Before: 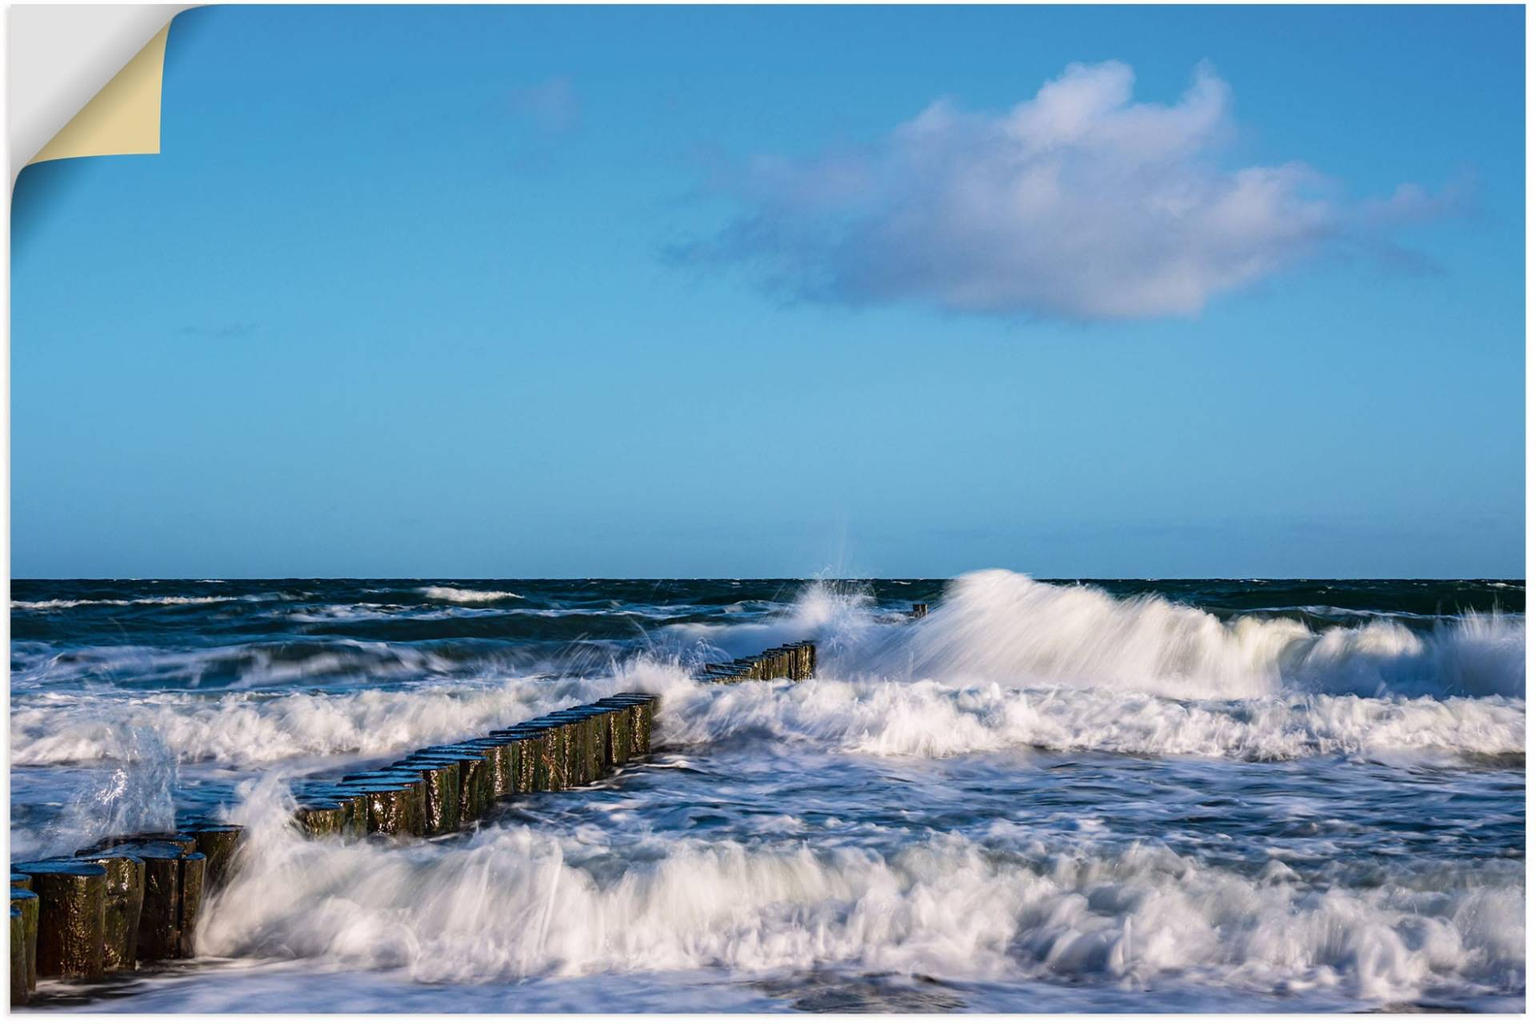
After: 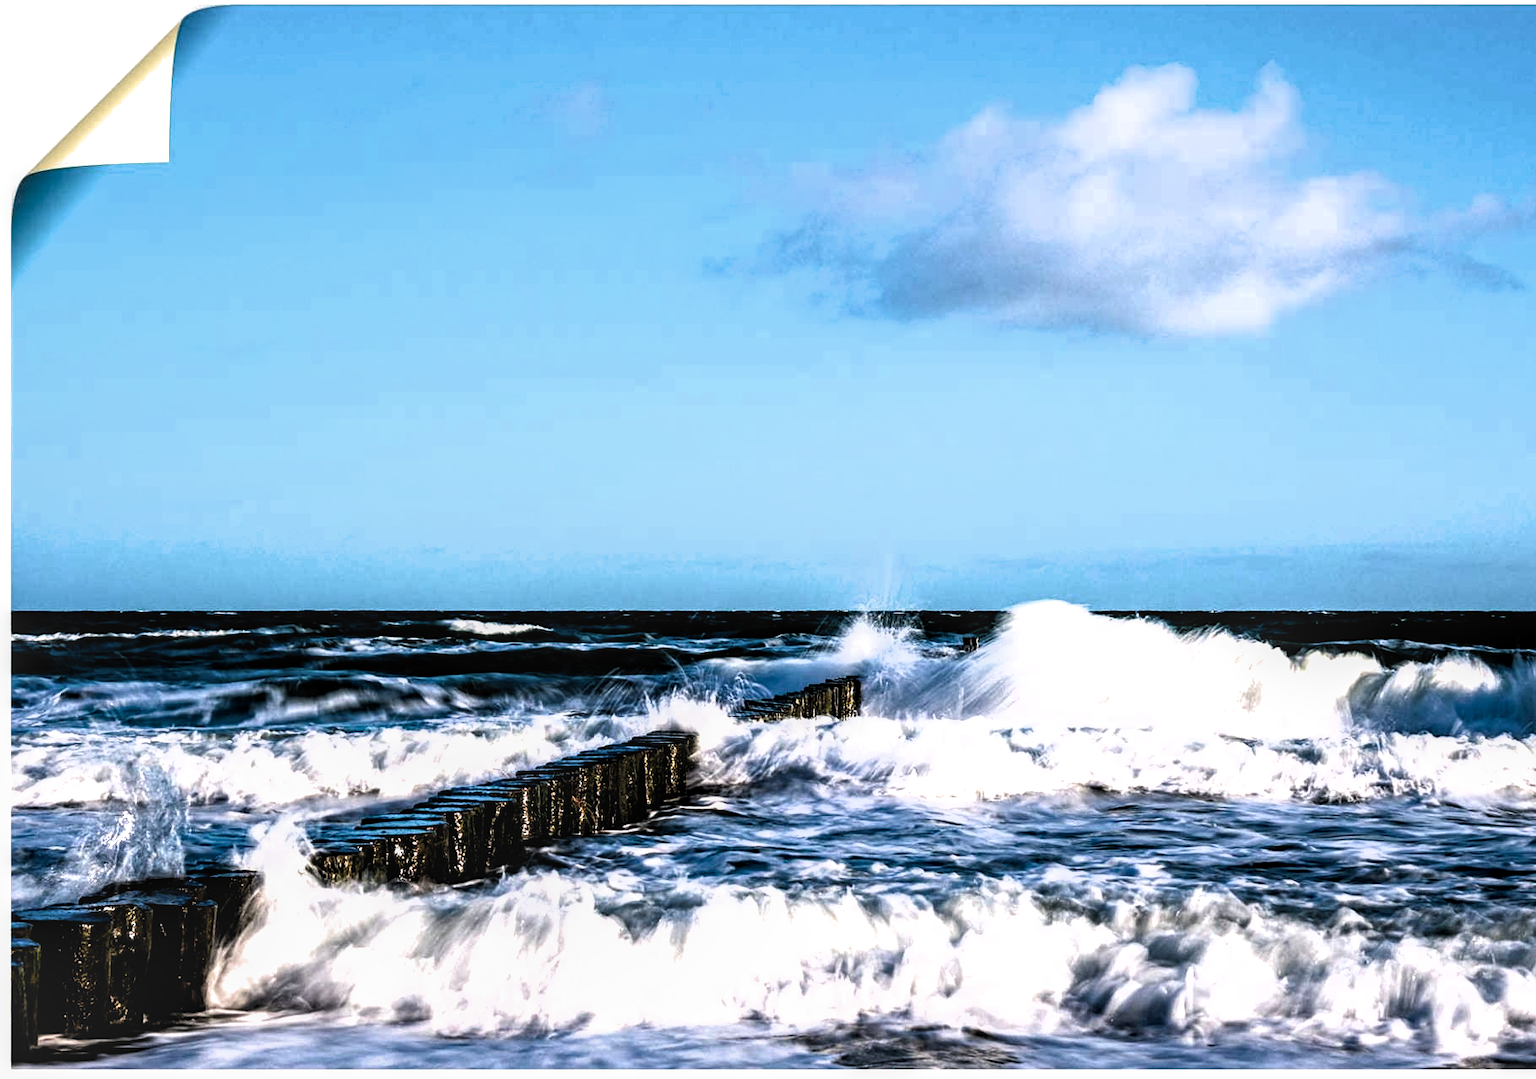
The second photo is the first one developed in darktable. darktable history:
crop and rotate: left 0%, right 5.184%
filmic rgb: black relative exposure -8.2 EV, white relative exposure 2.23 EV, hardness 7.07, latitude 86.56%, contrast 1.698, highlights saturation mix -3.6%, shadows ↔ highlights balance -2.15%, color science v6 (2022)
local contrast: detail 130%
color balance rgb: shadows lift › chroma 2.053%, shadows lift › hue 136.69°, power › hue 207.26°, perceptual saturation grading › global saturation 10.909%, perceptual brilliance grading › global brilliance -17.091%, perceptual brilliance grading › highlights 29.152%, global vibrance 19.578%
